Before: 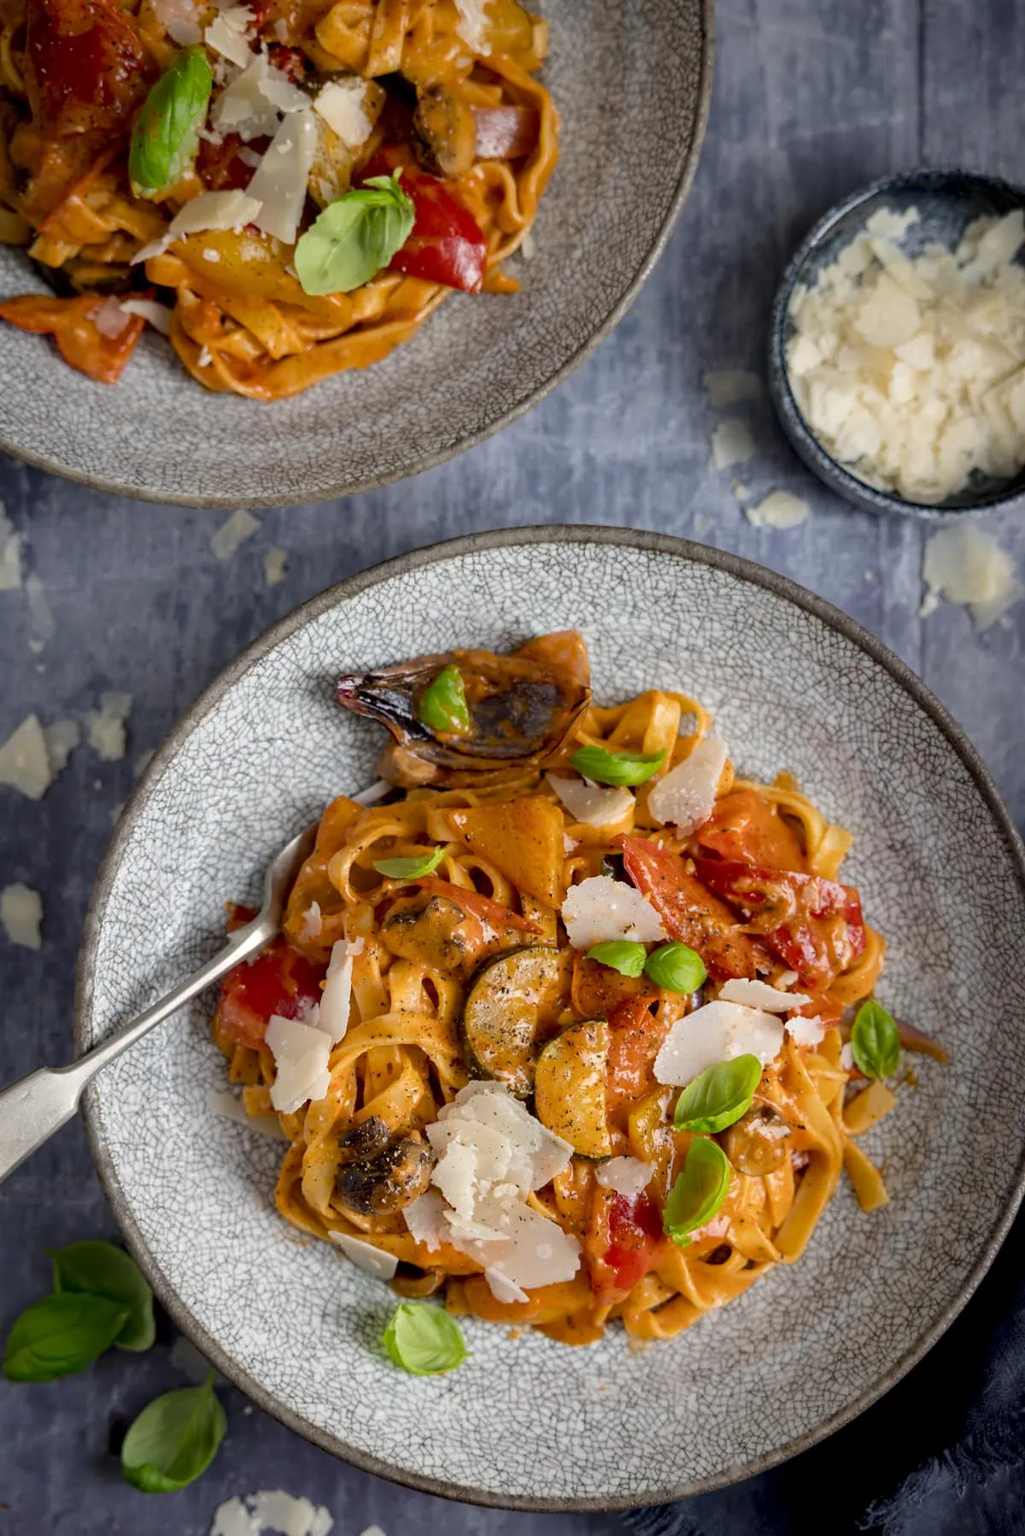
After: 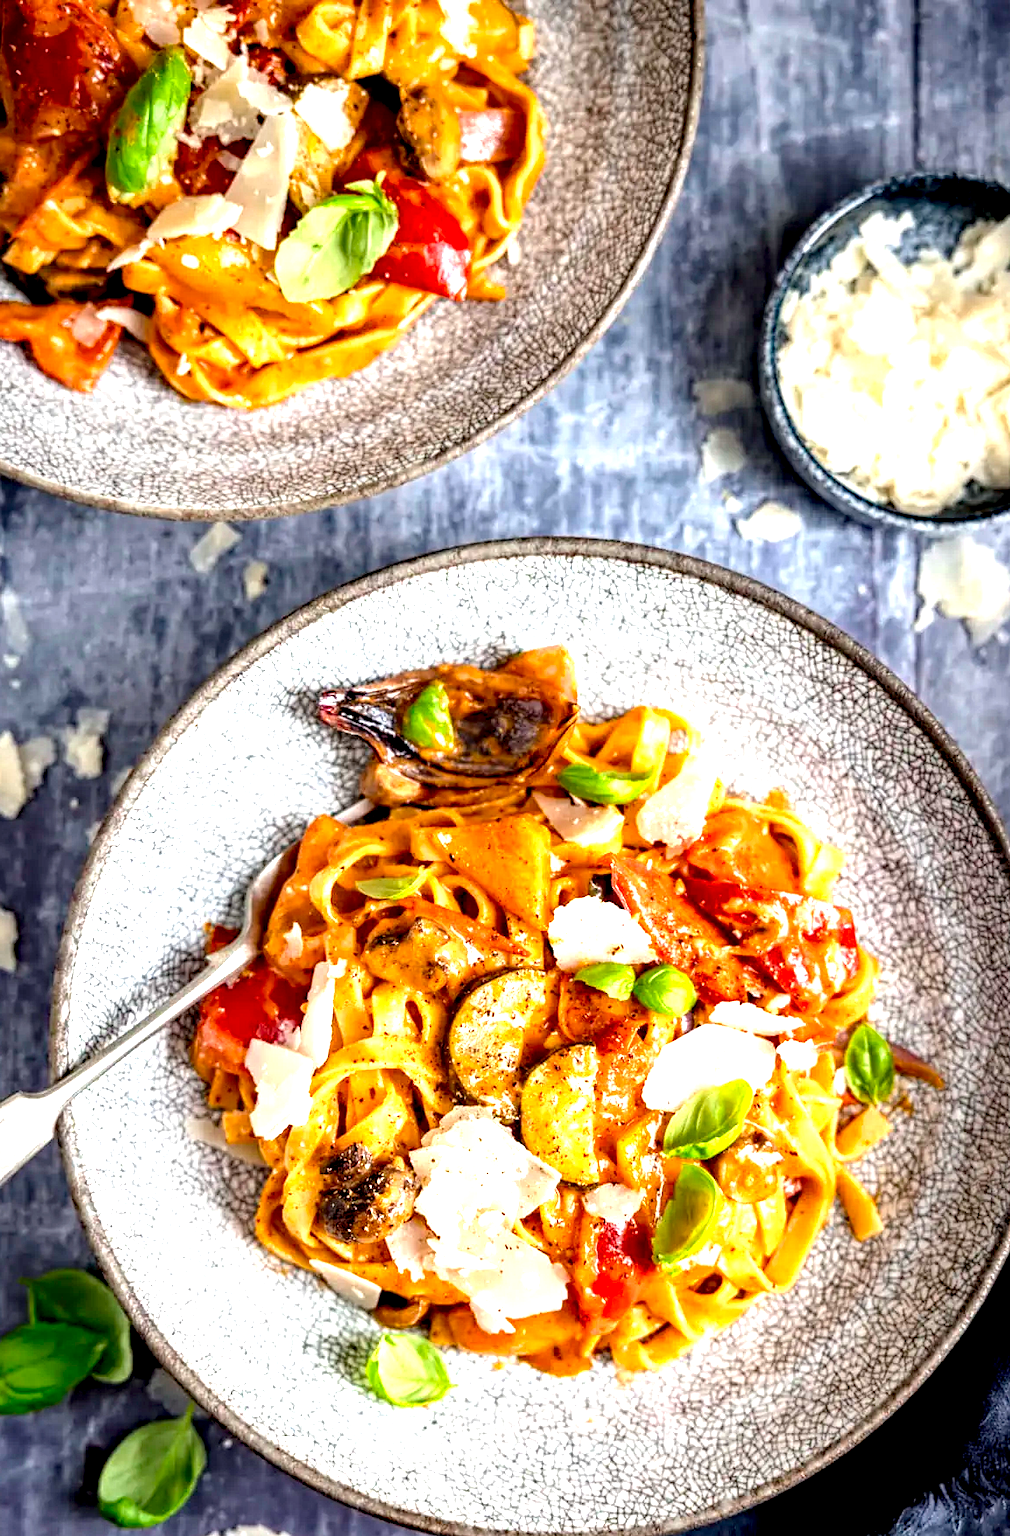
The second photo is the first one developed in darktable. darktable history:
crop and rotate: left 2.536%, right 1.107%, bottom 2.246%
local contrast: highlights 65%, shadows 54%, detail 169%, midtone range 0.514
exposure: black level correction 0.001, exposure 1.398 EV, compensate exposure bias true, compensate highlight preservation false
haze removal: compatibility mode true, adaptive false
